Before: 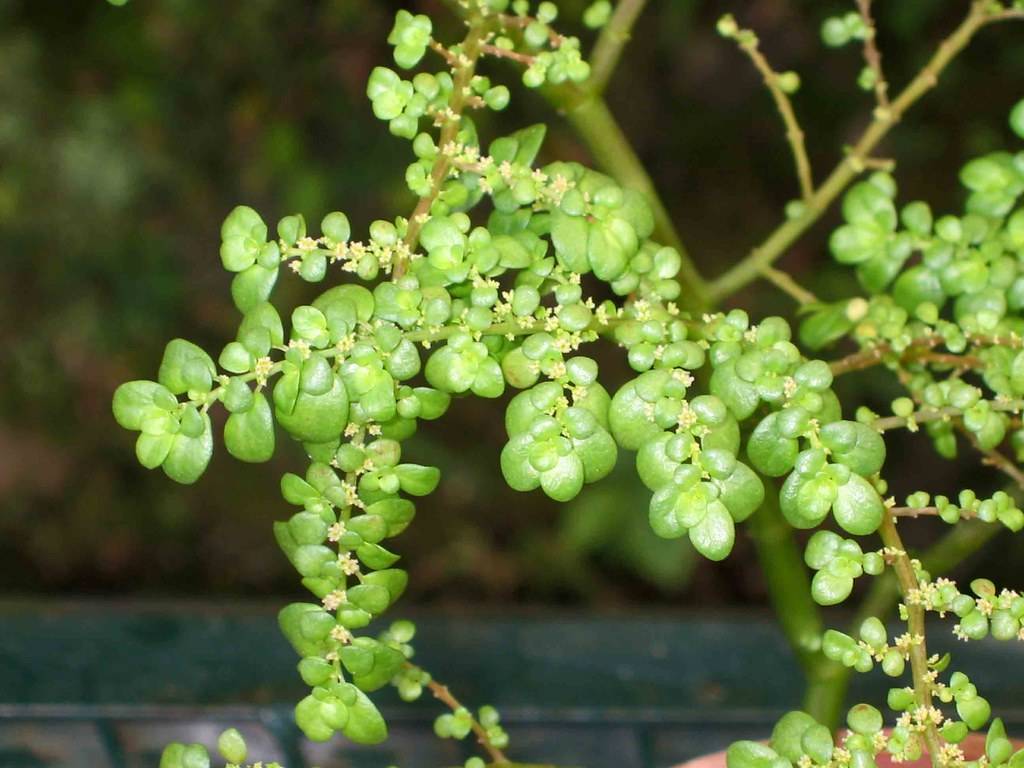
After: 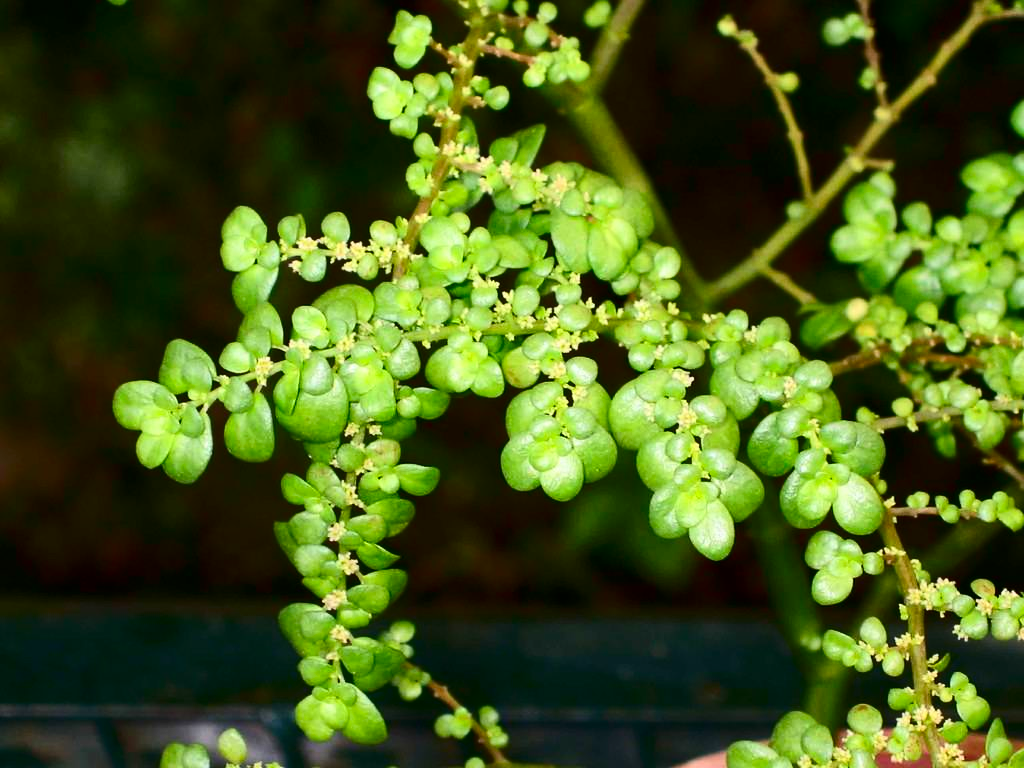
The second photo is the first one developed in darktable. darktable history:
contrast brightness saturation: contrast 0.224, brightness -0.189, saturation 0.232
